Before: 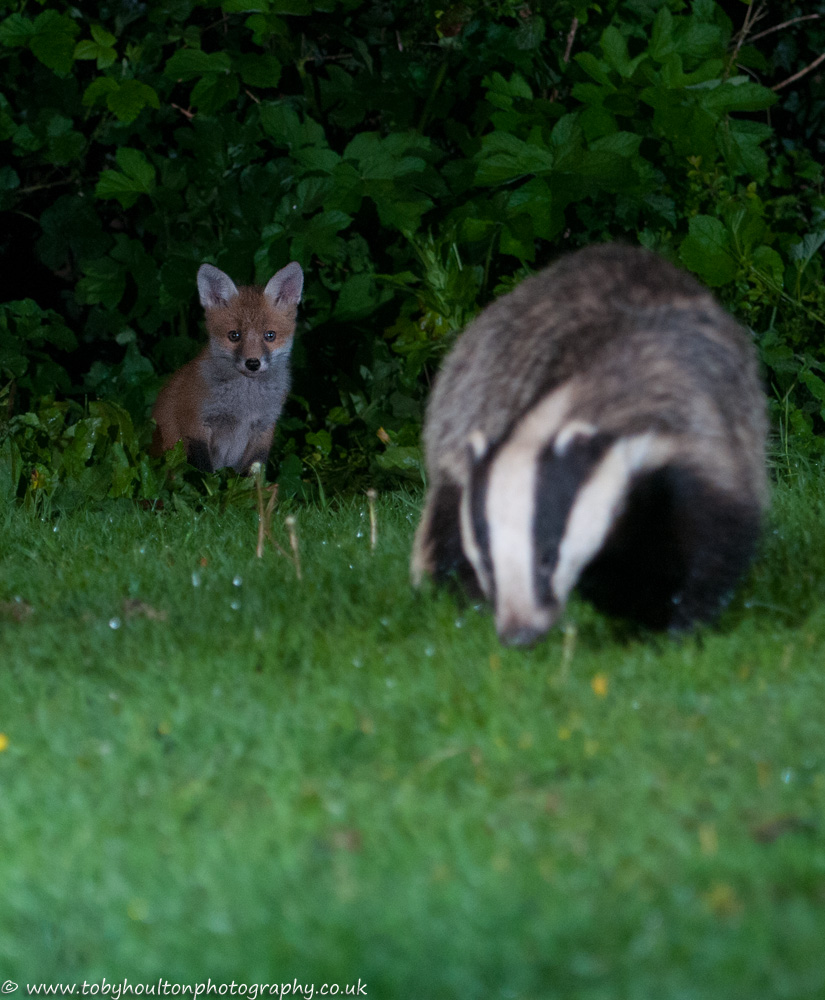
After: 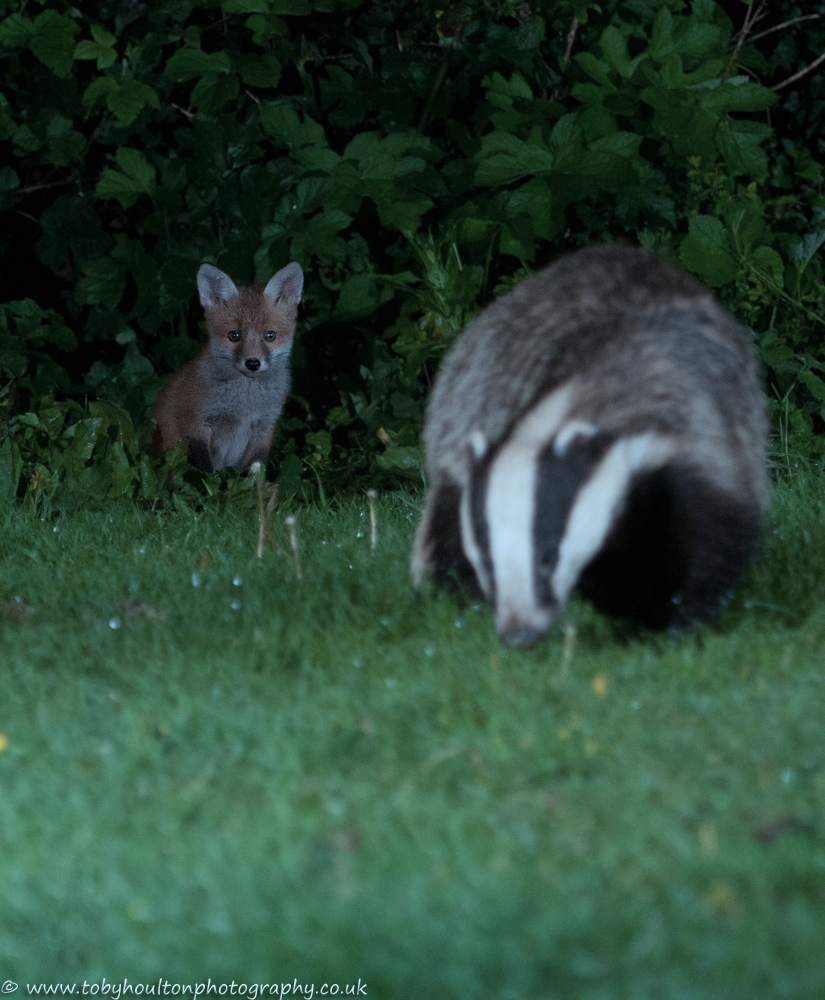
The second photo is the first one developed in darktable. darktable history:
exposure: exposure -0.177 EV, compensate highlight preservation false
color correction: highlights a* -12.64, highlights b* -18.1, saturation 0.7
